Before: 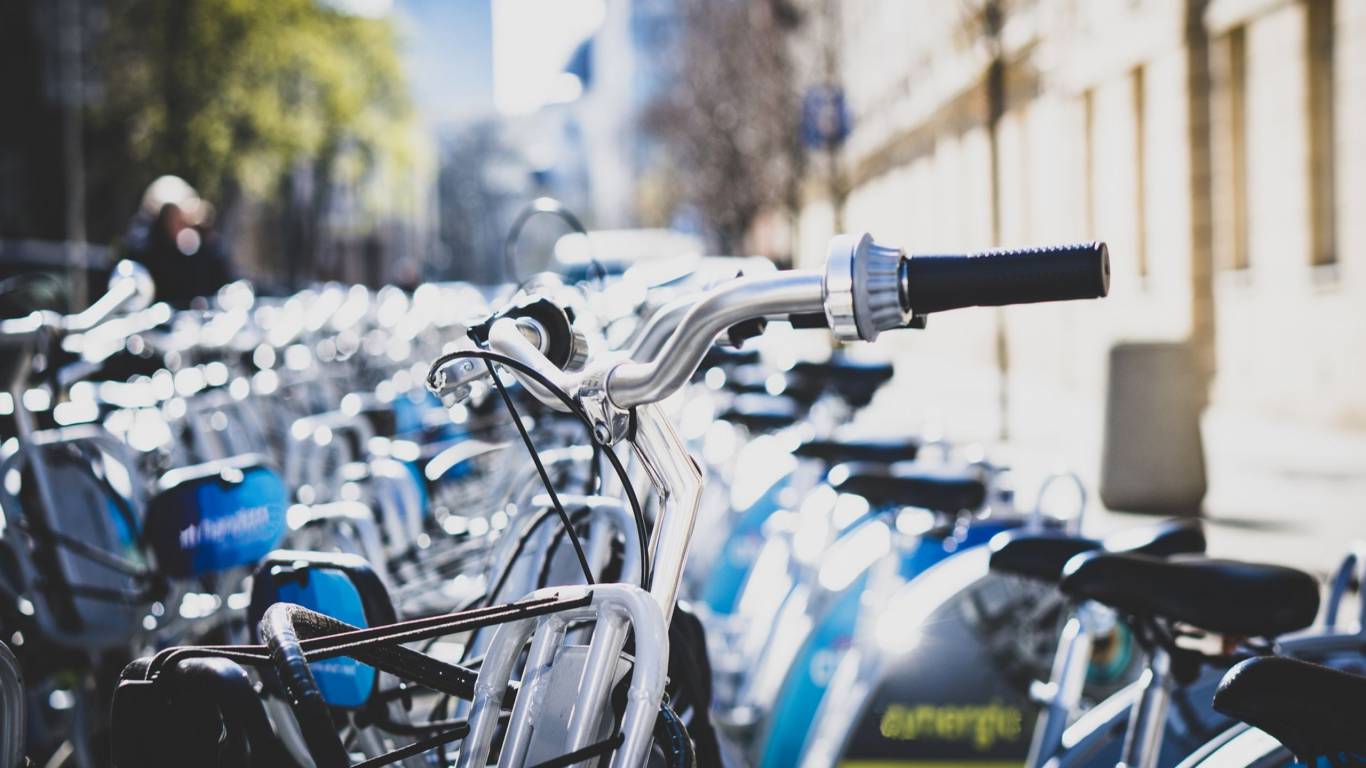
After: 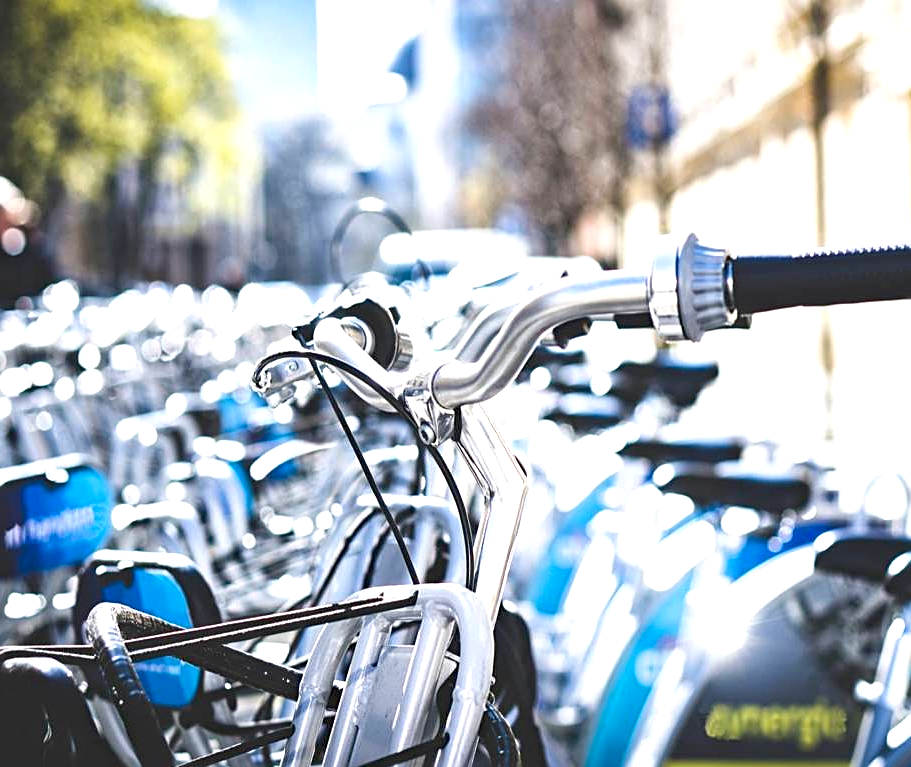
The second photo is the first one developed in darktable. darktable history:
crop and rotate: left 12.834%, right 20.451%
exposure: black level correction 0, exposure 0.692 EV, compensate highlight preservation false
sharpen: on, module defaults
haze removal: compatibility mode true
